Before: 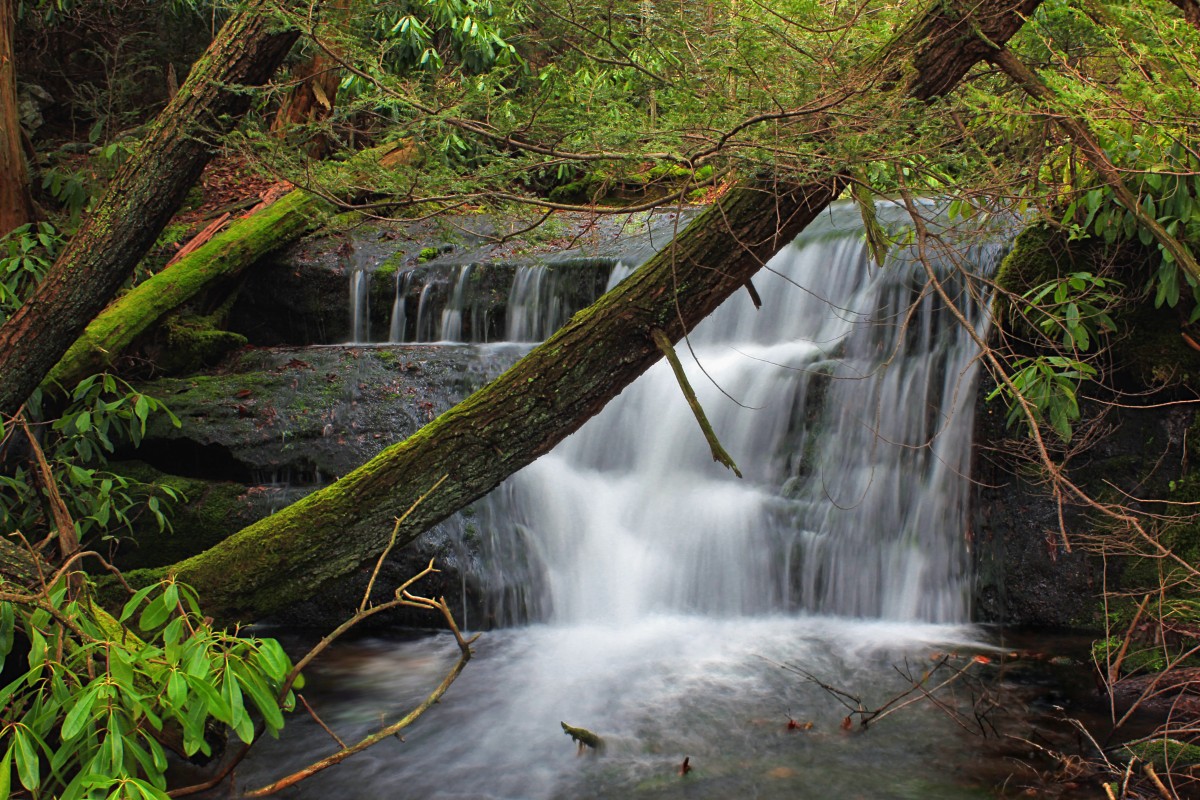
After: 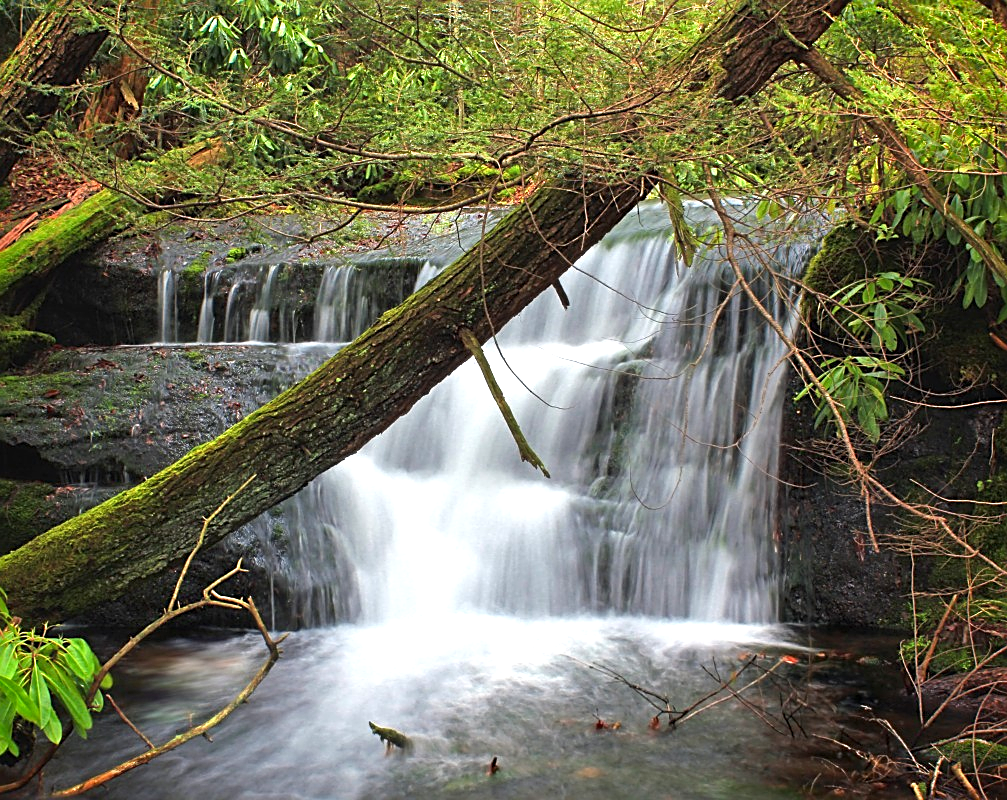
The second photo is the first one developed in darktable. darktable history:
exposure: exposure 0.75 EV, compensate exposure bias true, compensate highlight preservation false
levels: black 0.107%
crop: left 16.039%
sharpen: on, module defaults
vignetting: fall-off start 91.49%, brightness -0.224, saturation 0.145, center (-0.031, -0.044), unbound false
